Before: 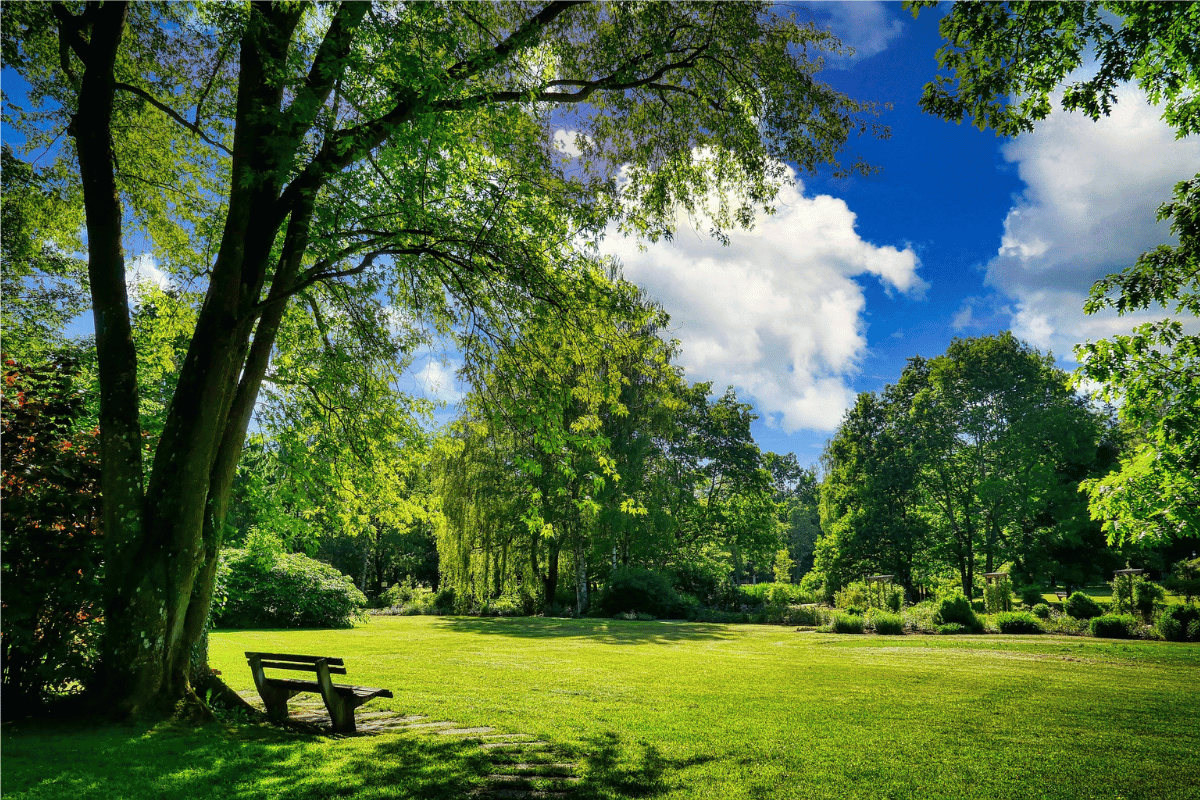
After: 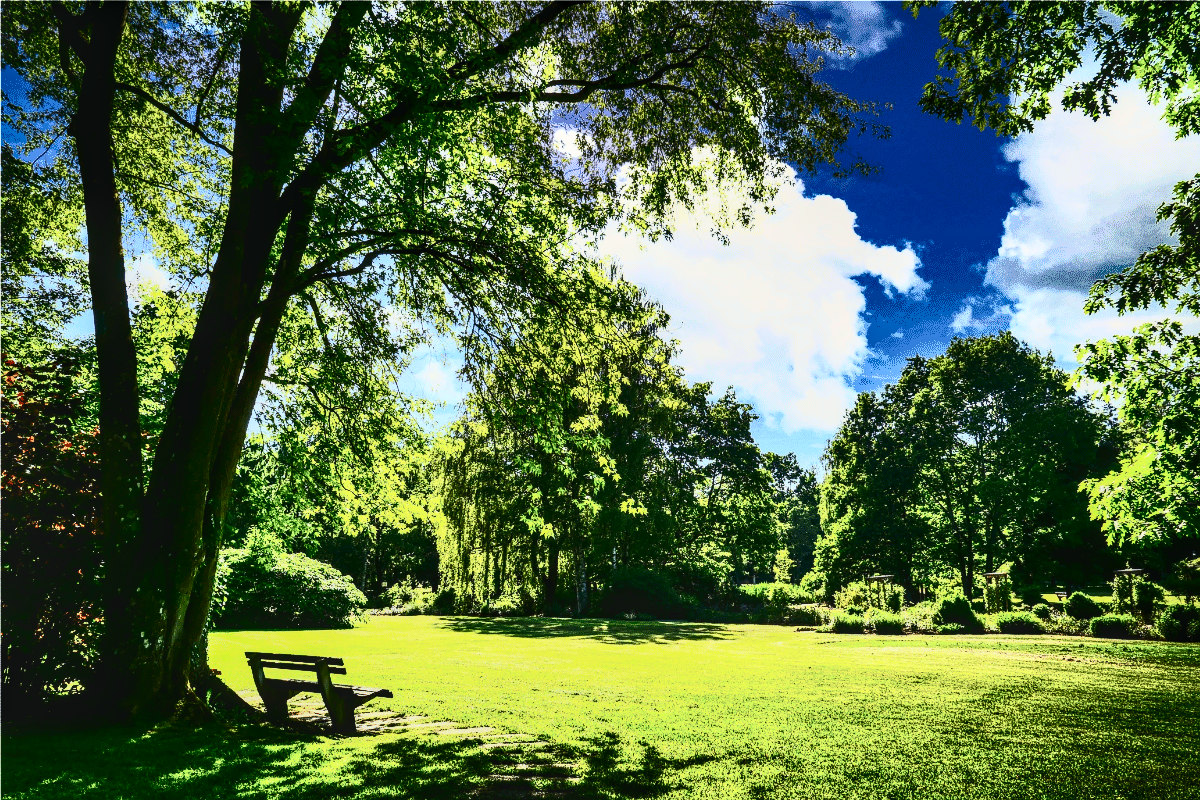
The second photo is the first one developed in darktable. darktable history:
local contrast: on, module defaults
haze removal: compatibility mode true, adaptive false
contrast brightness saturation: contrast 0.93, brightness 0.2
